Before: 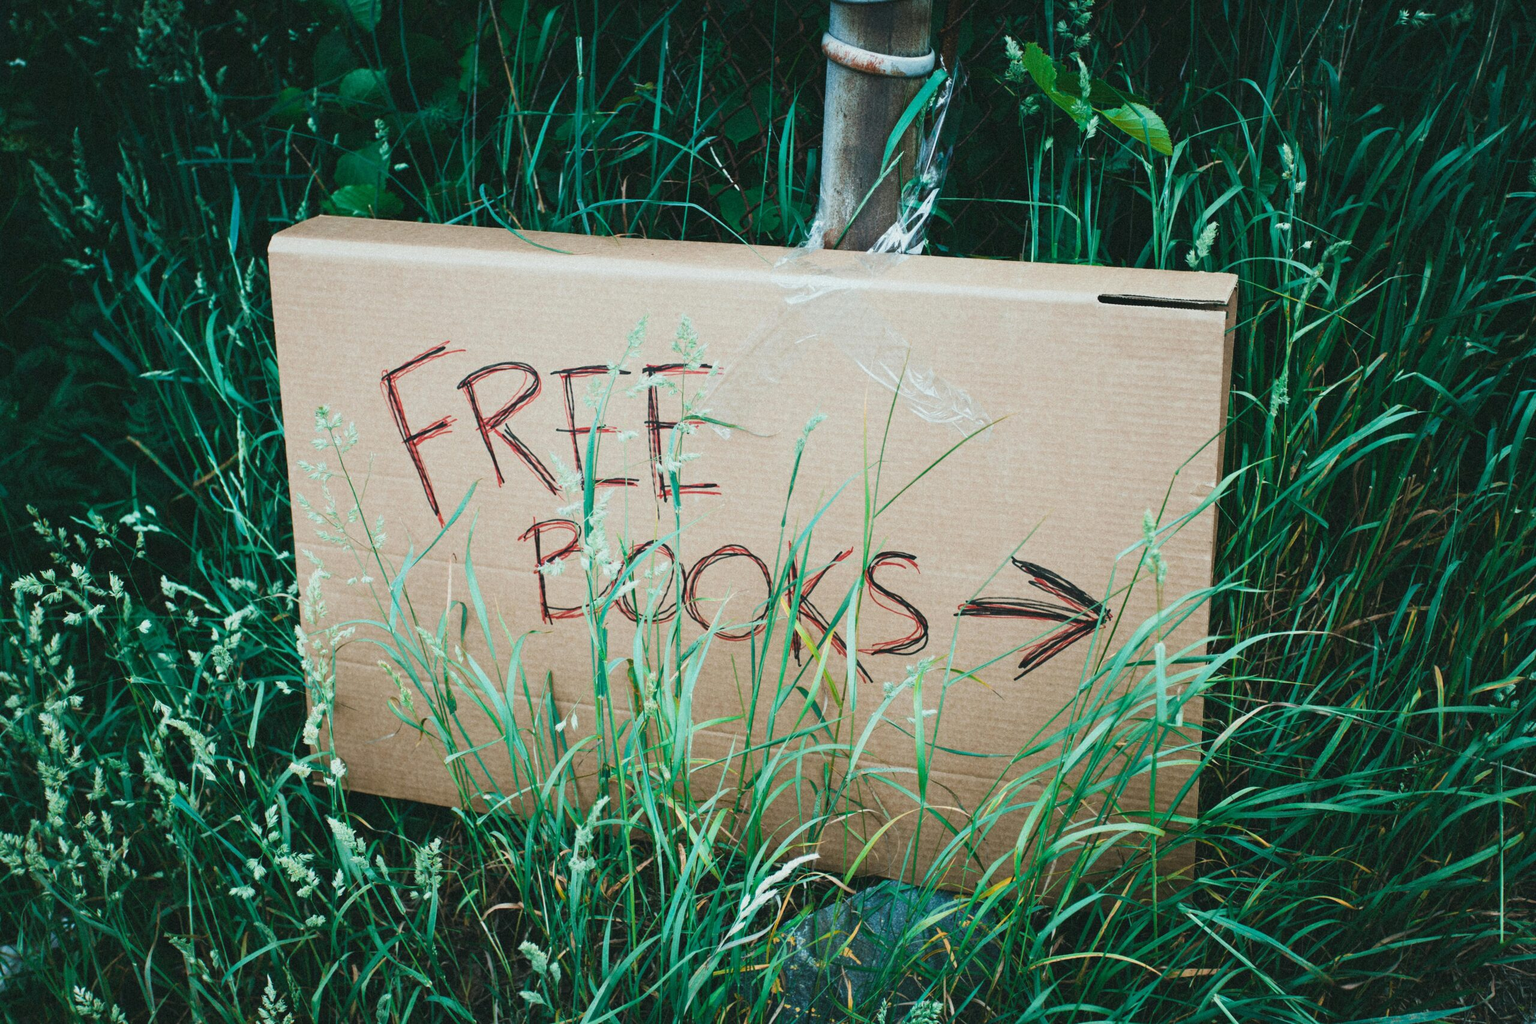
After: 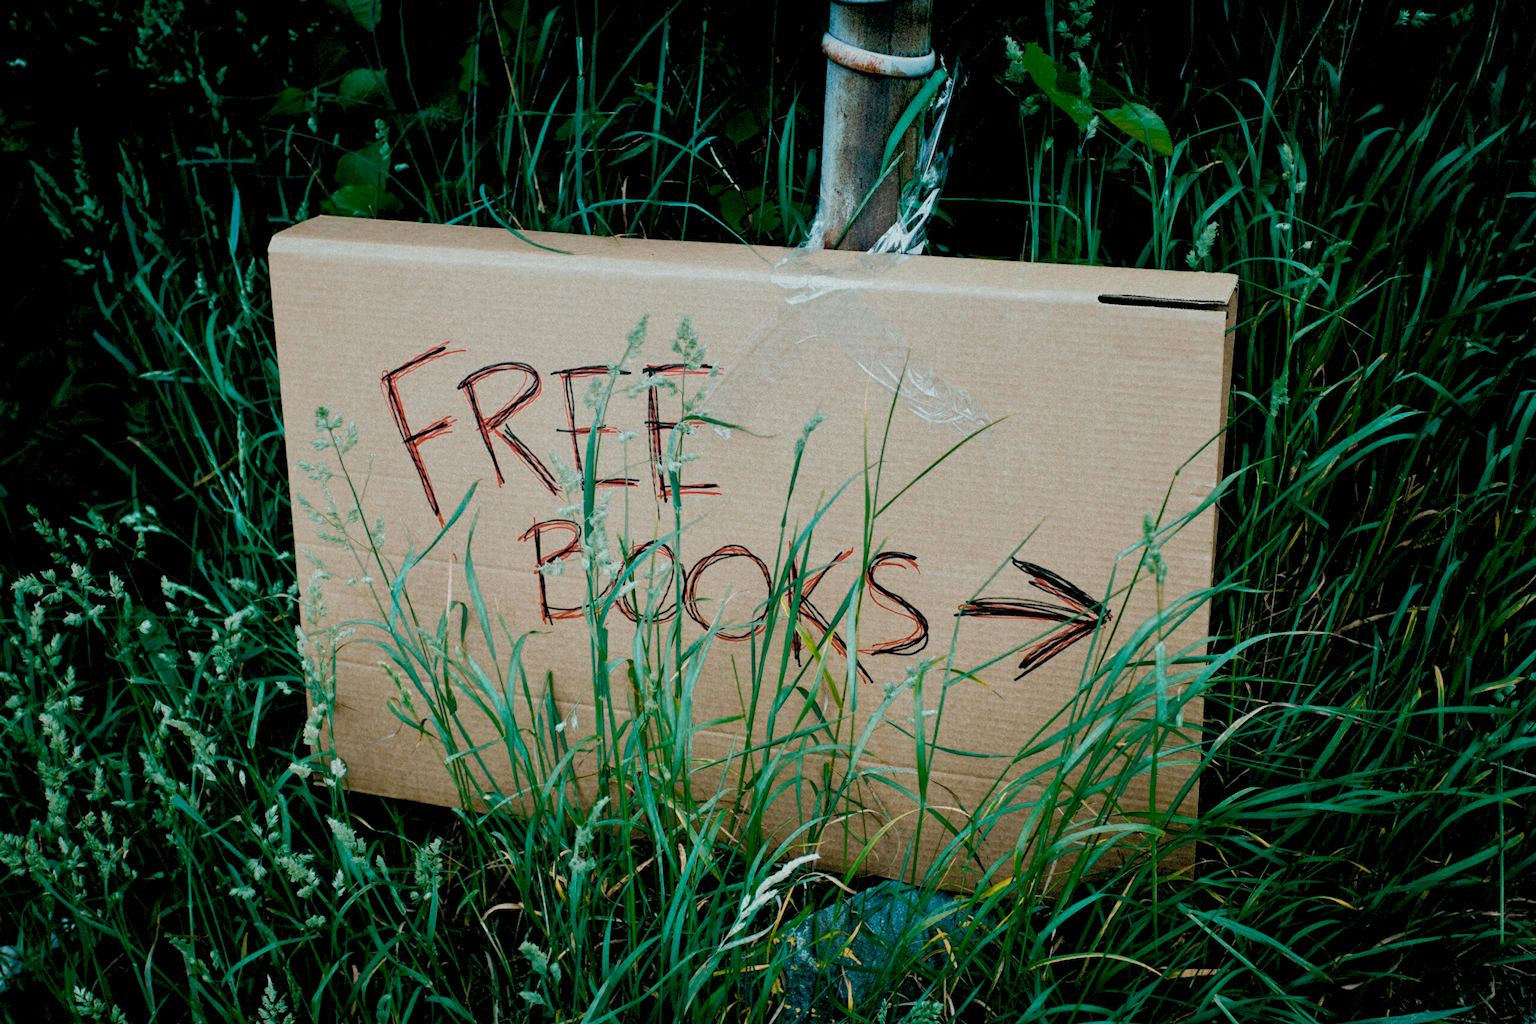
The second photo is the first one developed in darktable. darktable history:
color zones: curves: ch0 [(0, 0.558) (0.143, 0.548) (0.286, 0.447) (0.429, 0.259) (0.571, 0.5) (0.714, 0.5) (0.857, 0.593) (1, 0.558)]; ch1 [(0, 0.543) (0.01, 0.544) (0.12, 0.492) (0.248, 0.458) (0.5, 0.534) (0.748, 0.5) (0.99, 0.469) (1, 0.543)]; ch2 [(0, 0.507) (0.143, 0.522) (0.286, 0.505) (0.429, 0.5) (0.571, 0.5) (0.714, 0.5) (0.857, 0.5) (1, 0.507)]
color balance rgb: perceptual saturation grading › global saturation 20%, global vibrance 20%
shadows and highlights: shadows 30
exposure: black level correction 0.029, exposure -0.073 EV, compensate highlight preservation false
color correction: saturation 0.8
